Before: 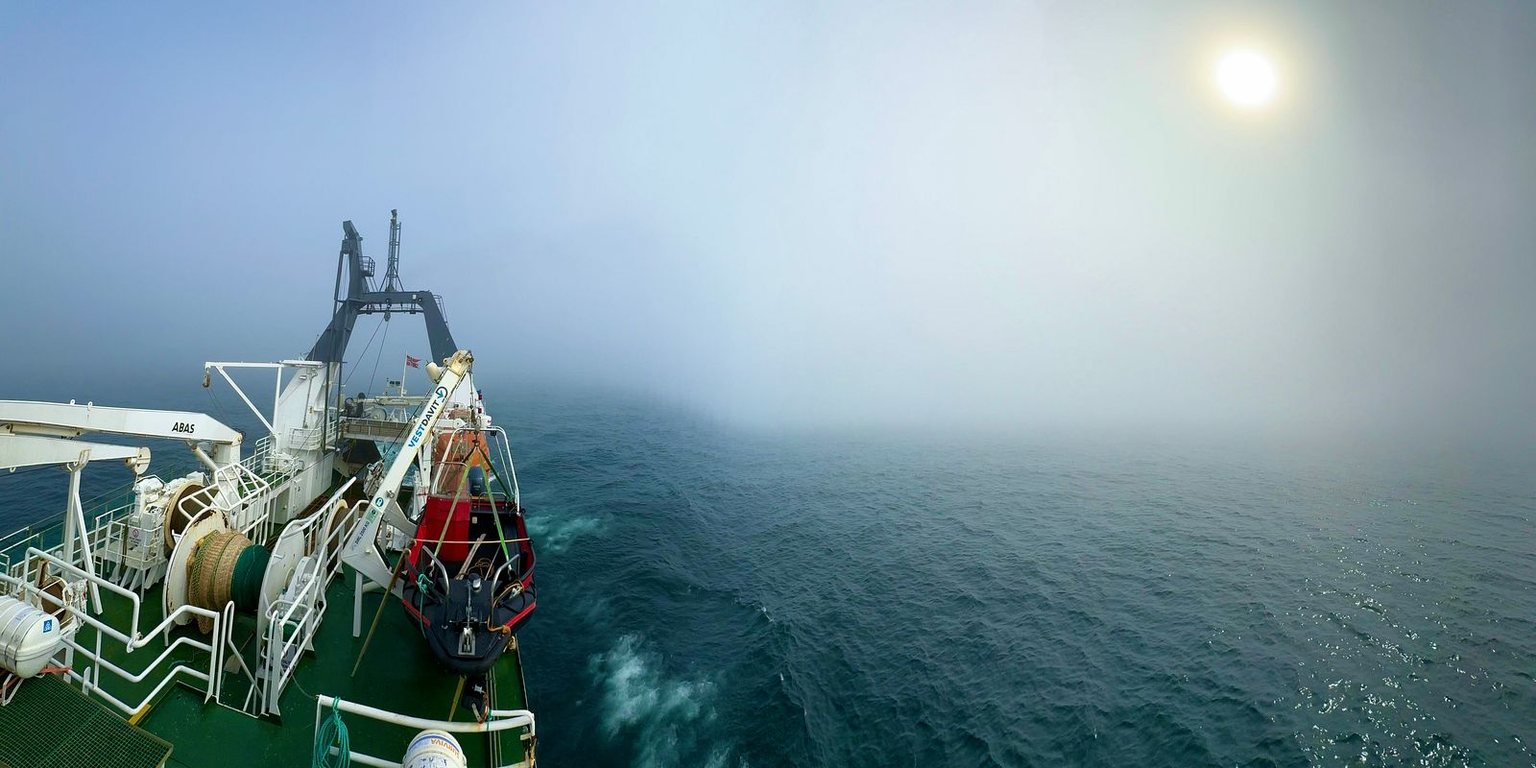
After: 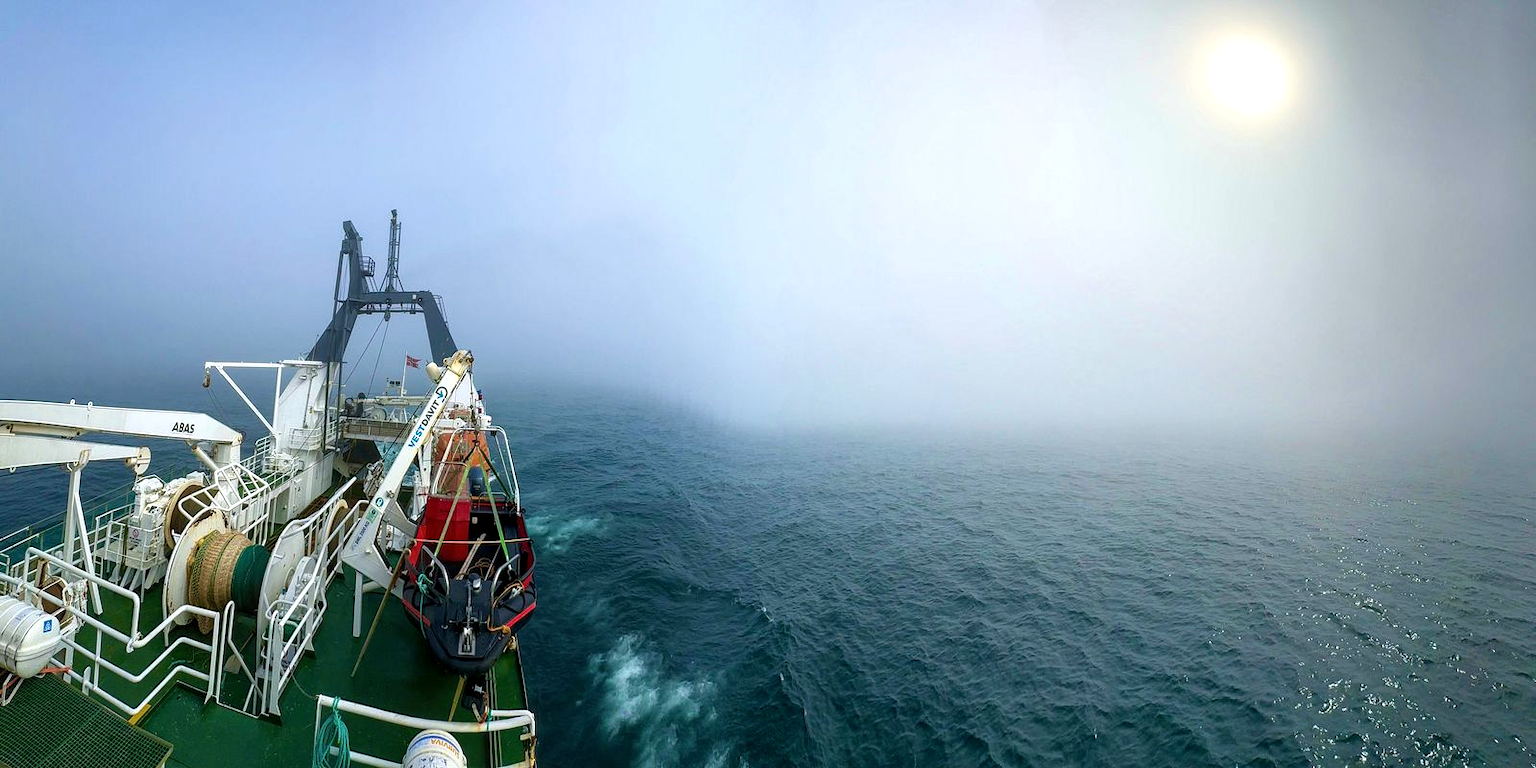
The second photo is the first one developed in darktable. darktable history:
exposure: exposure 0.2 EV, compensate highlight preservation false
local contrast: on, module defaults
white balance: red 1.009, blue 1.027
